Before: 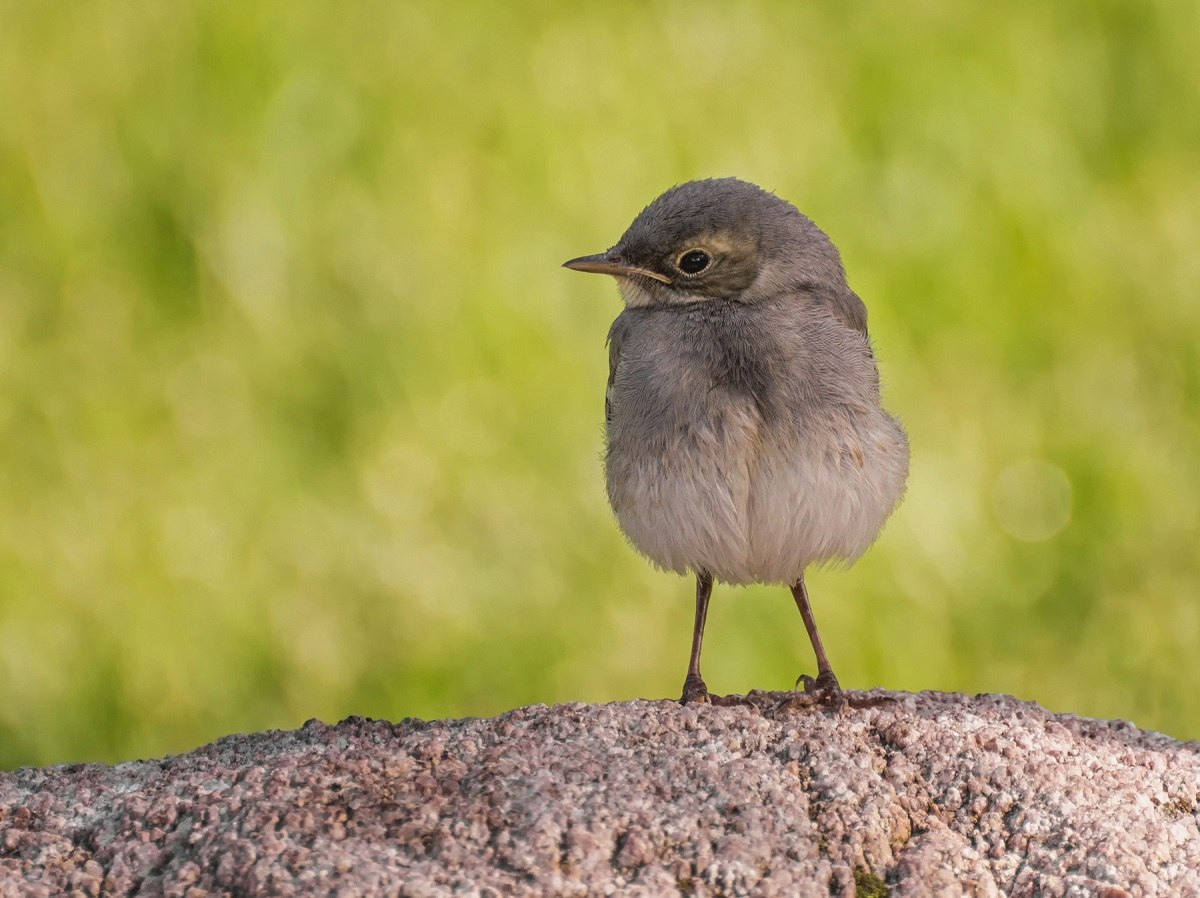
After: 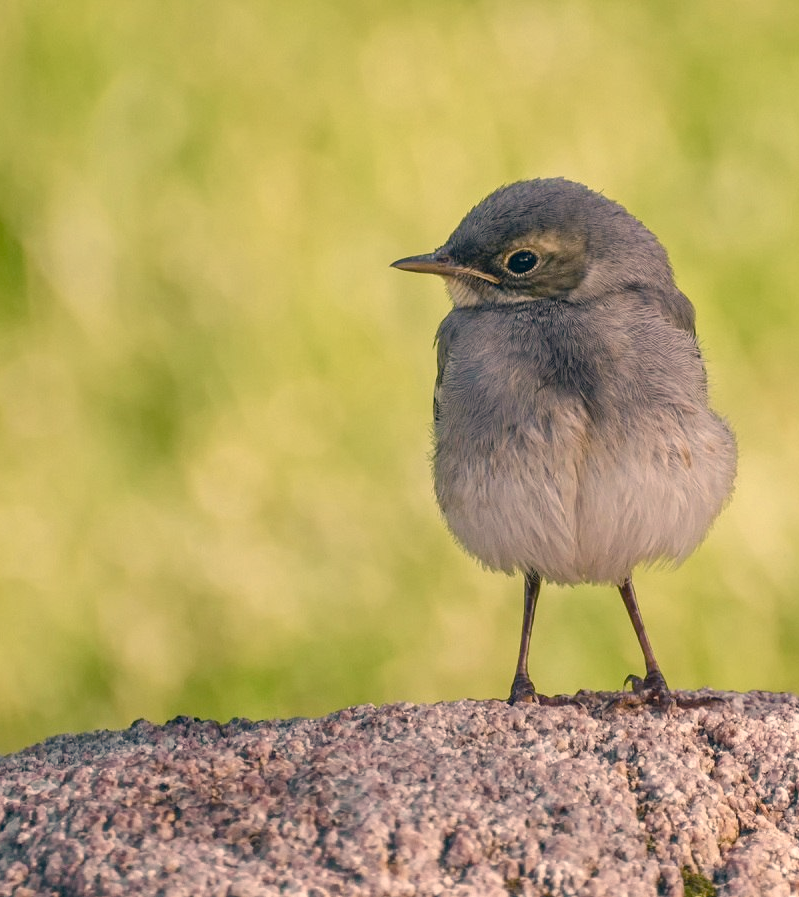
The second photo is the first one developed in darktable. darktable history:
color correction: highlights a* 10.32, highlights b* 14.06, shadows a* -10.07, shadows b* -15.11
color balance rgb: perceptual saturation grading › global saturation 20%, perceptual saturation grading › highlights -49.797%, perceptual saturation grading › shadows 24.027%
shadows and highlights: radius 335.96, shadows 64.49, highlights 4.49, compress 87.3%, soften with gaussian
exposure: exposure 0.177 EV, compensate highlight preservation false
crop and rotate: left 14.41%, right 18.983%
